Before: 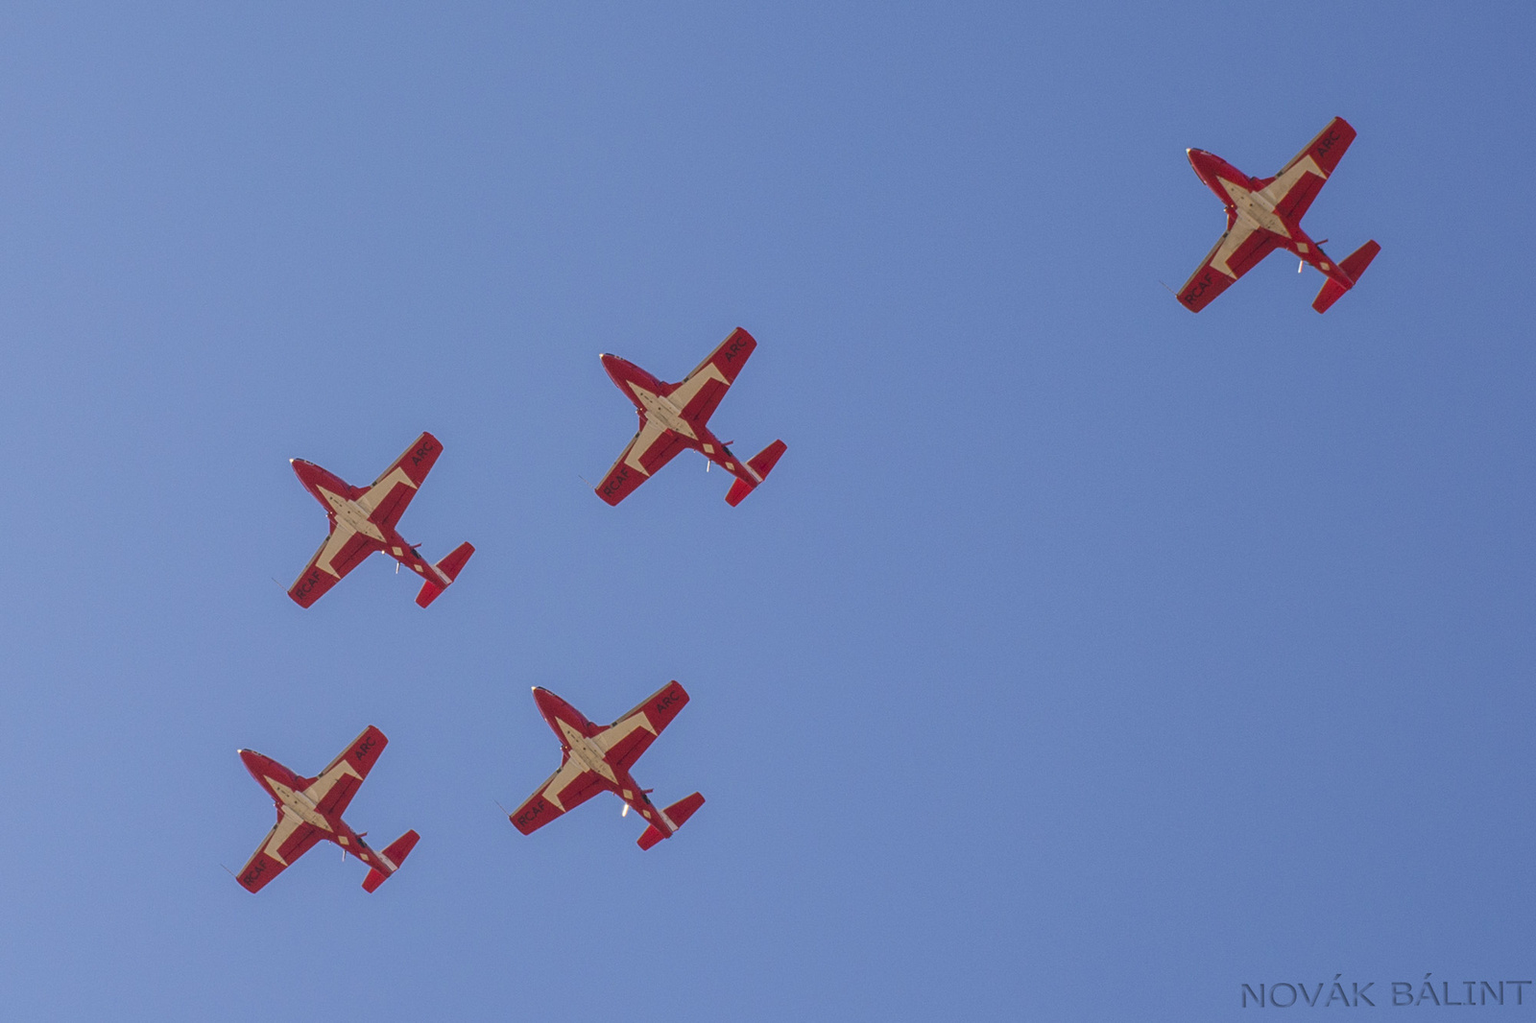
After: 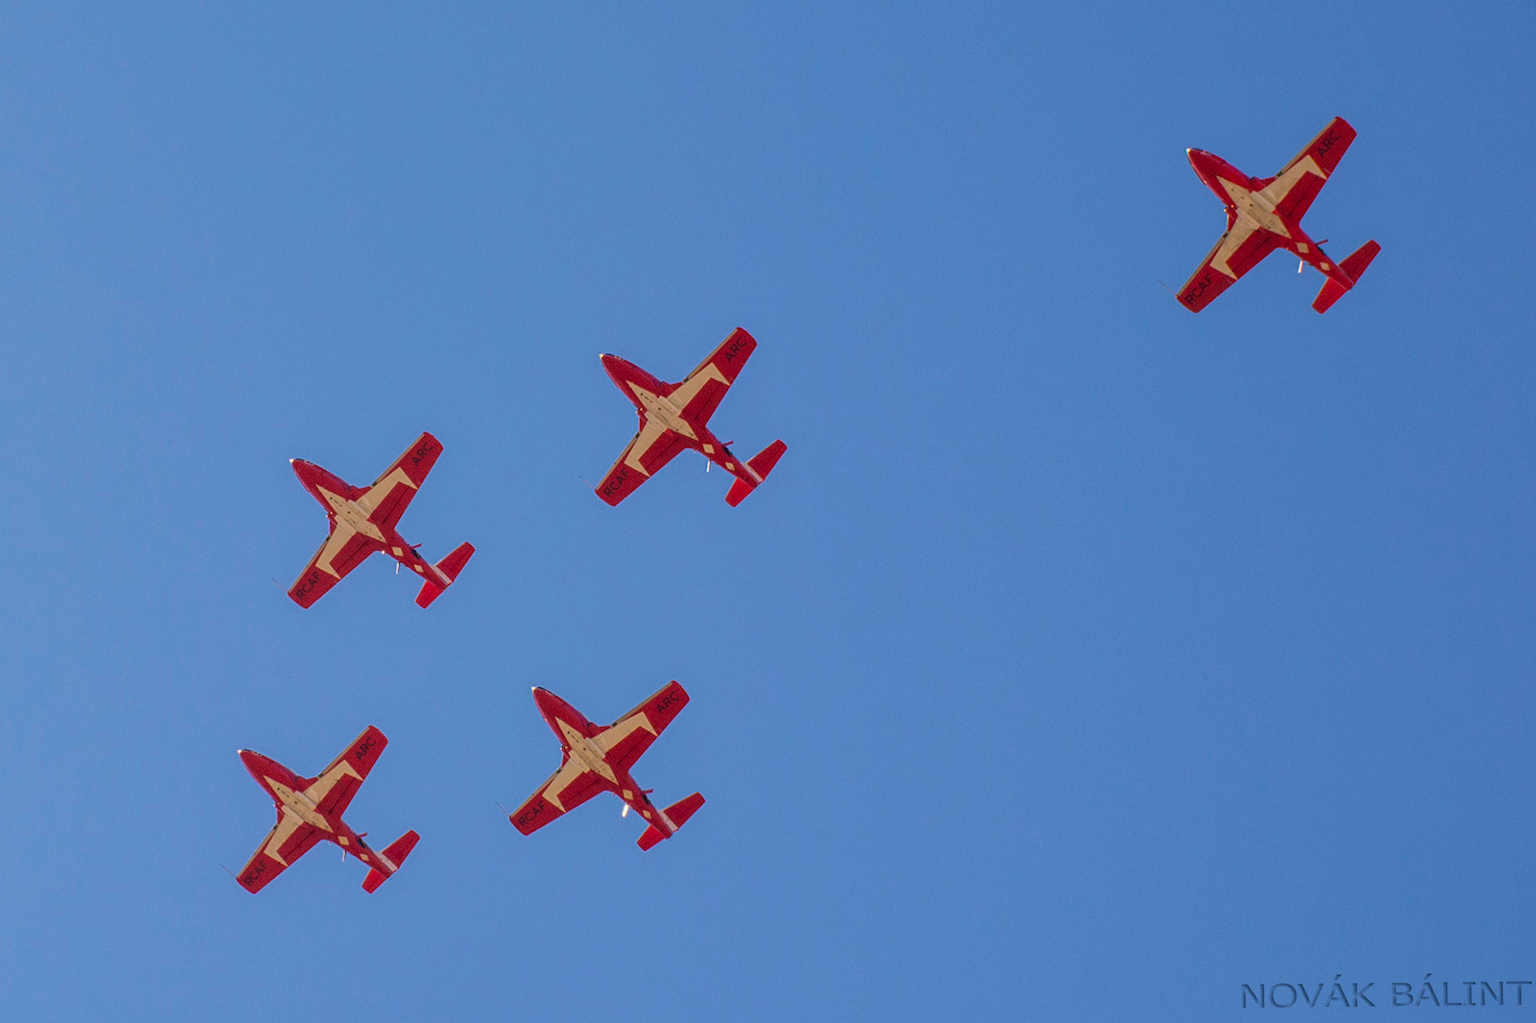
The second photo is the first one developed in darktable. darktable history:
exposure: black level correction 0.007, compensate highlight preservation false
shadows and highlights: low approximation 0.01, soften with gaussian
velvia: on, module defaults
